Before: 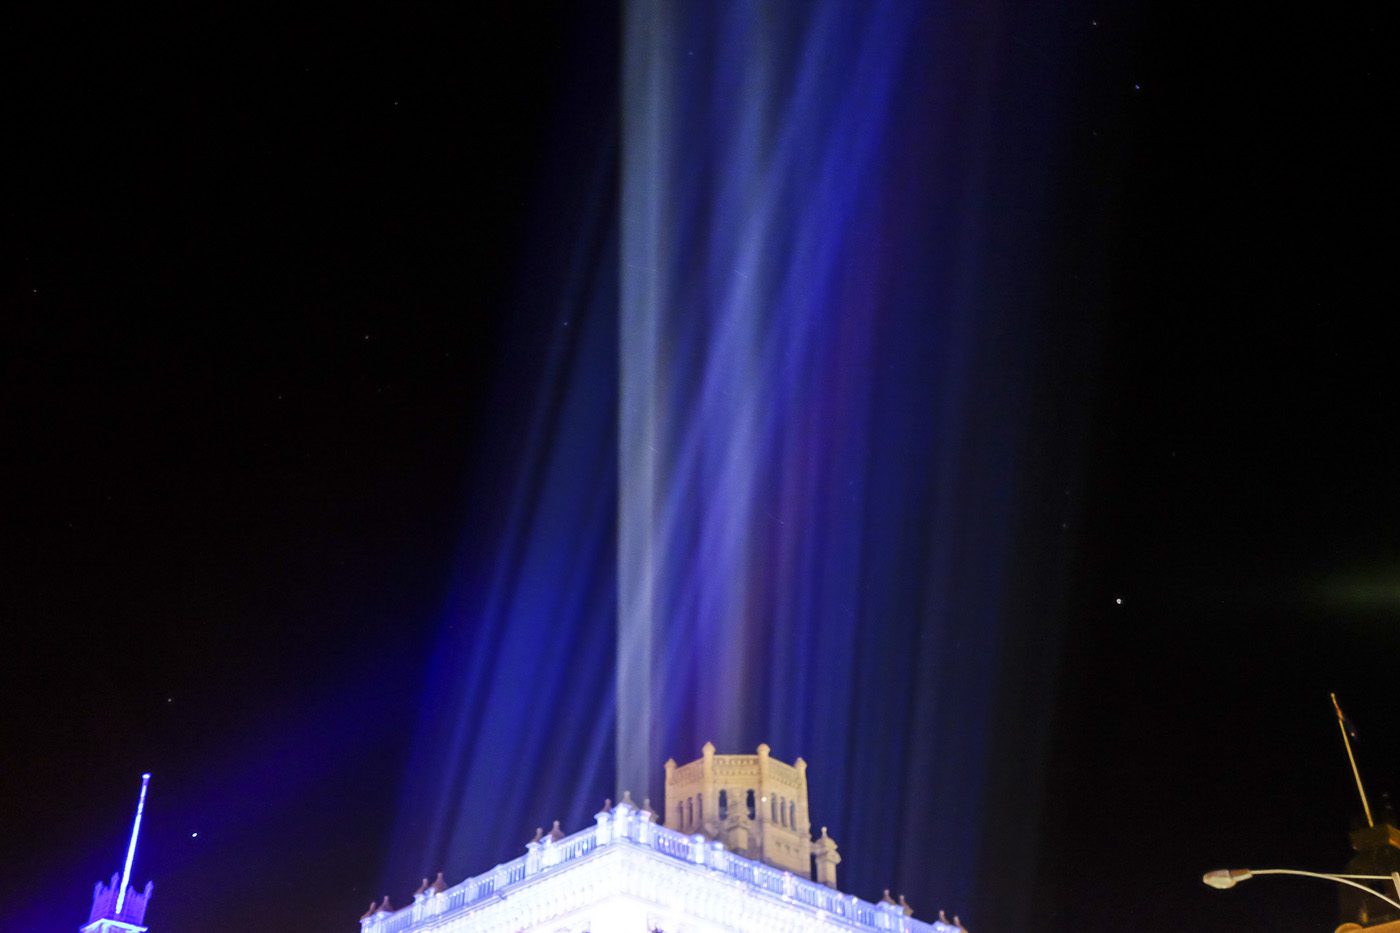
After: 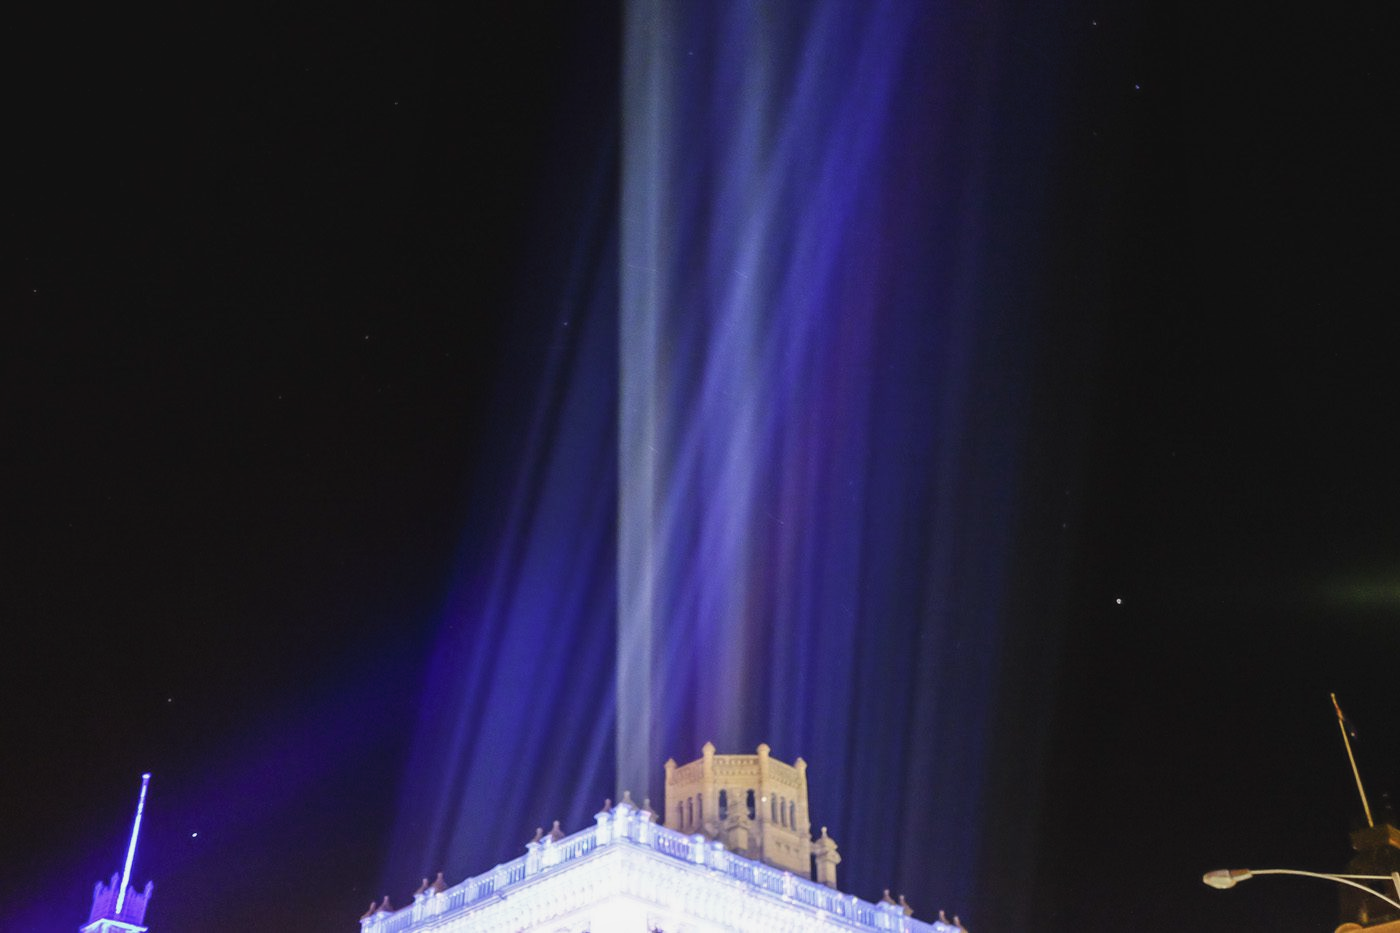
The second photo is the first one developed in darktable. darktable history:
contrast brightness saturation: contrast -0.1, saturation -0.1
local contrast: highlights 100%, shadows 100%, detail 120%, midtone range 0.2
